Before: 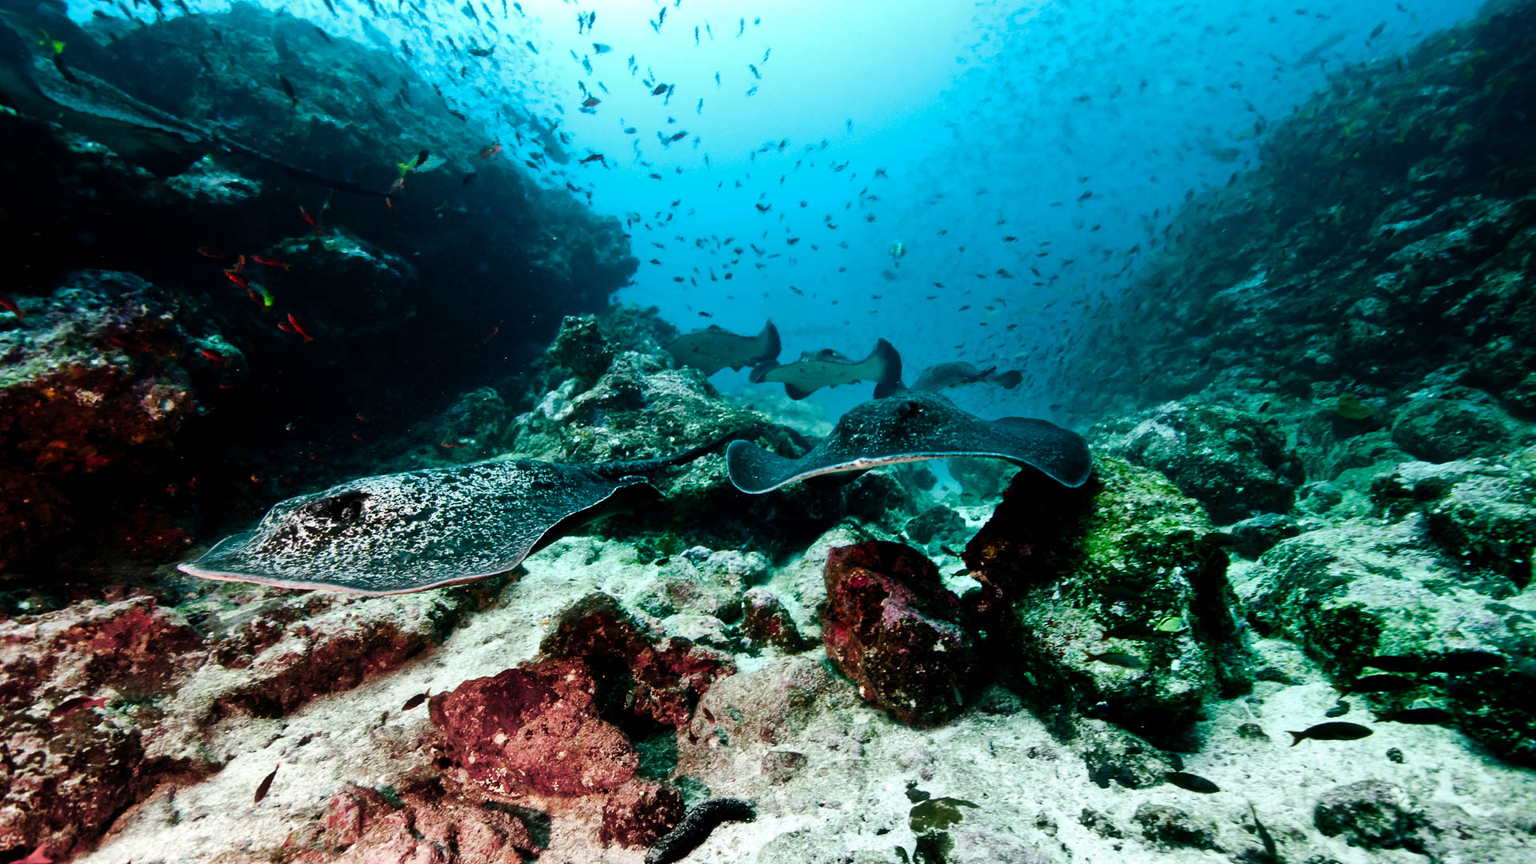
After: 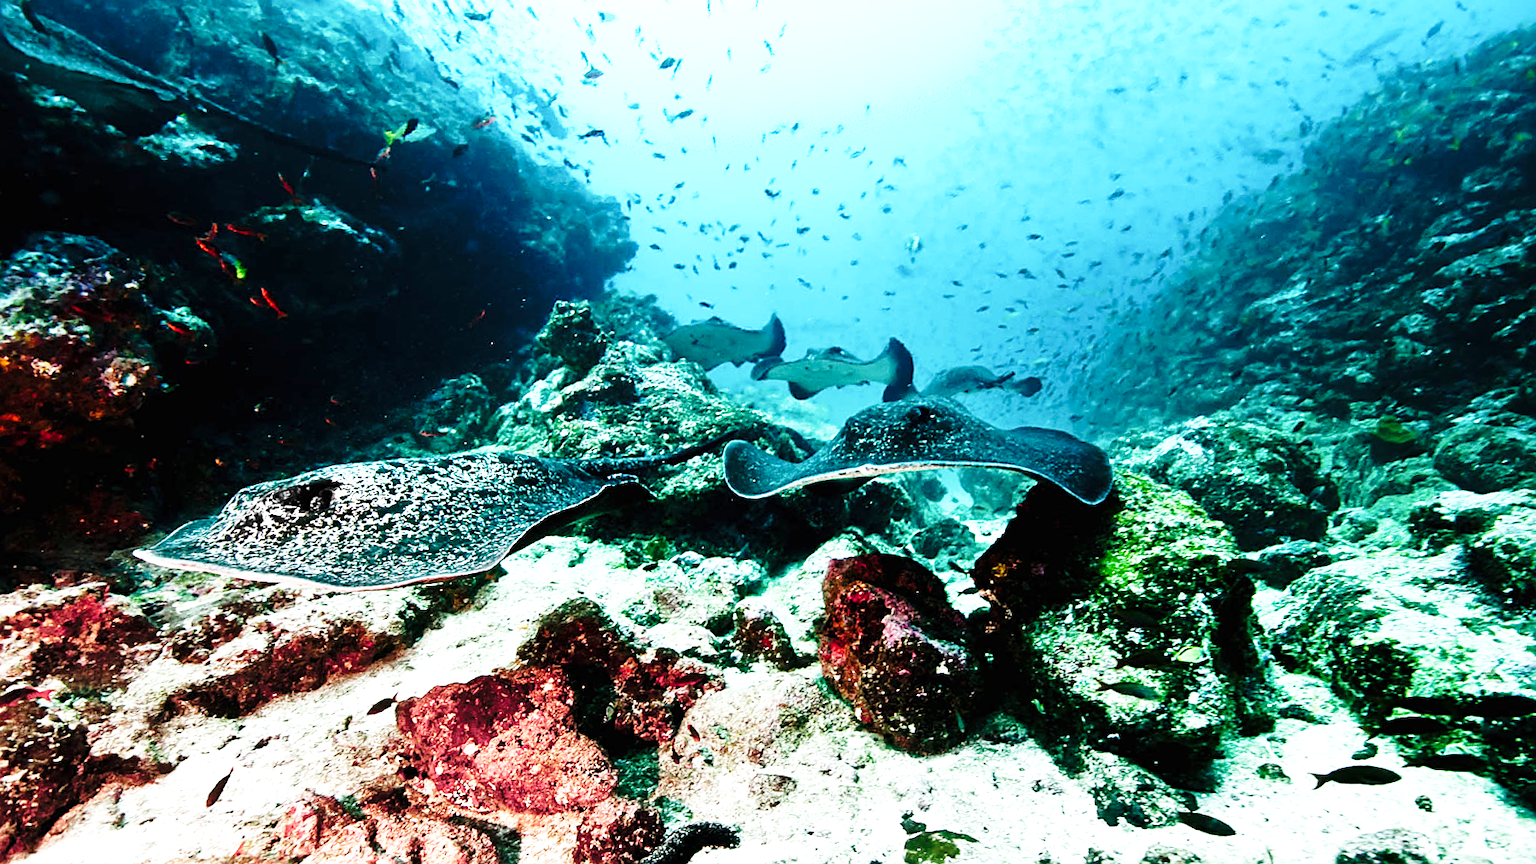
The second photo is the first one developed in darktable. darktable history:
crop and rotate: angle -2.18°
sharpen: on, module defaults
exposure: black level correction 0, exposure 0.698 EV, compensate highlight preservation false
base curve: curves: ch0 [(0, 0) (0.028, 0.03) (0.121, 0.232) (0.46, 0.748) (0.859, 0.968) (1, 1)], preserve colors none
